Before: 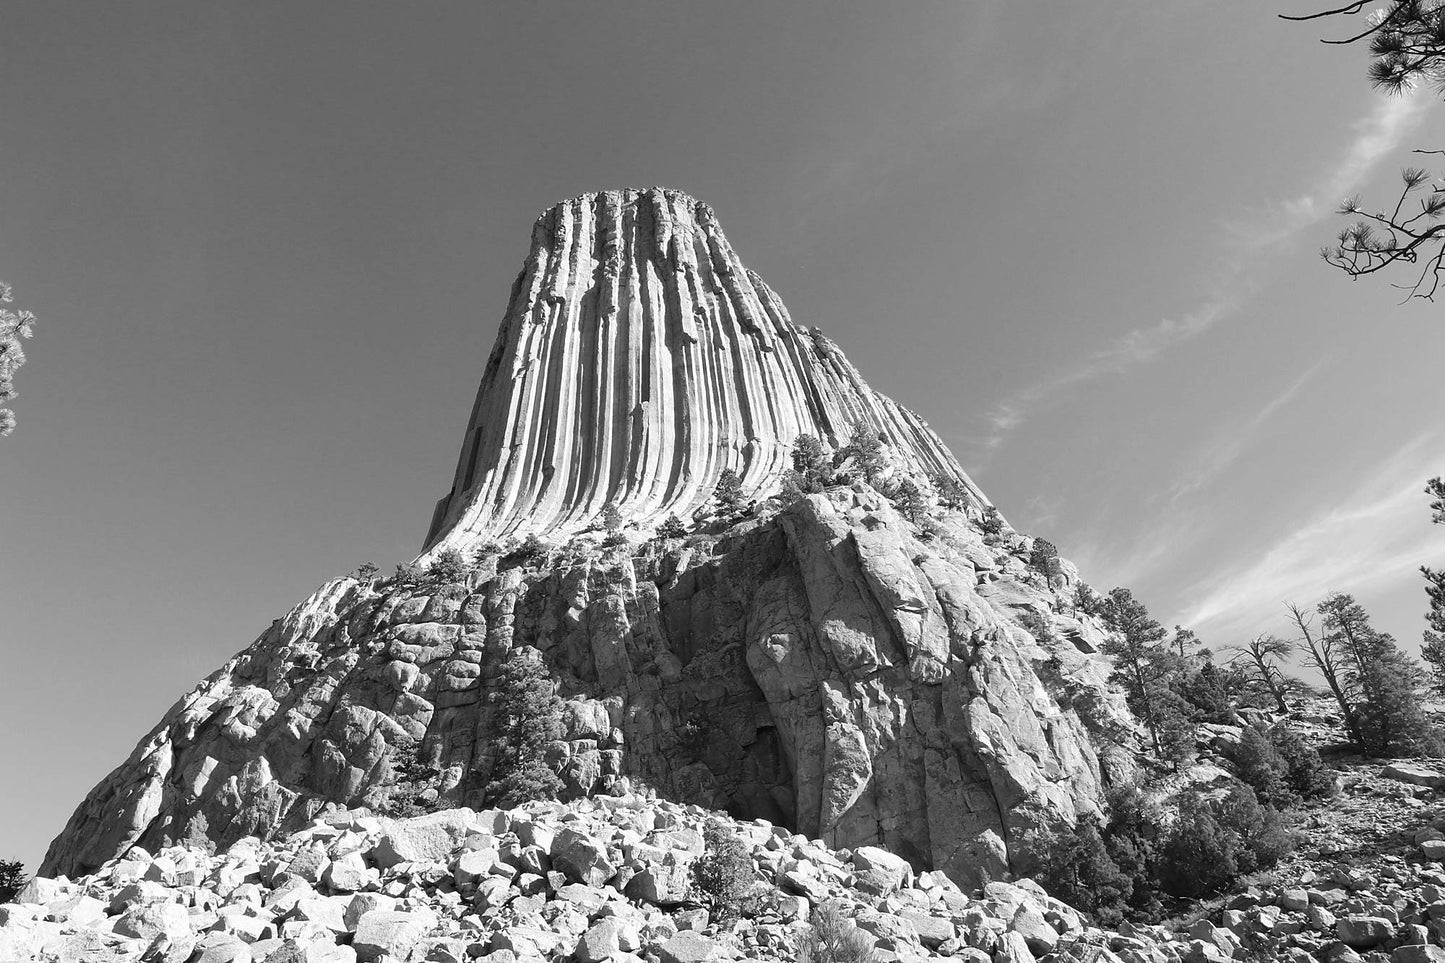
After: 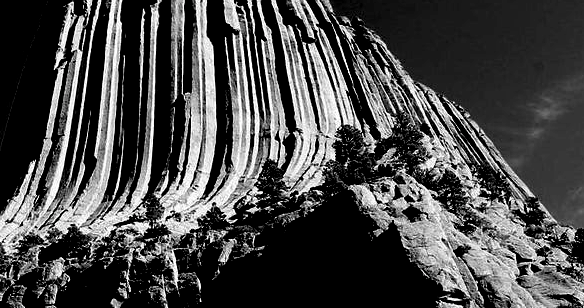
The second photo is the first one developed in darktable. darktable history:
levels: levels [0.514, 0.759, 1]
crop: left 31.751%, top 32.172%, right 27.8%, bottom 35.83%
